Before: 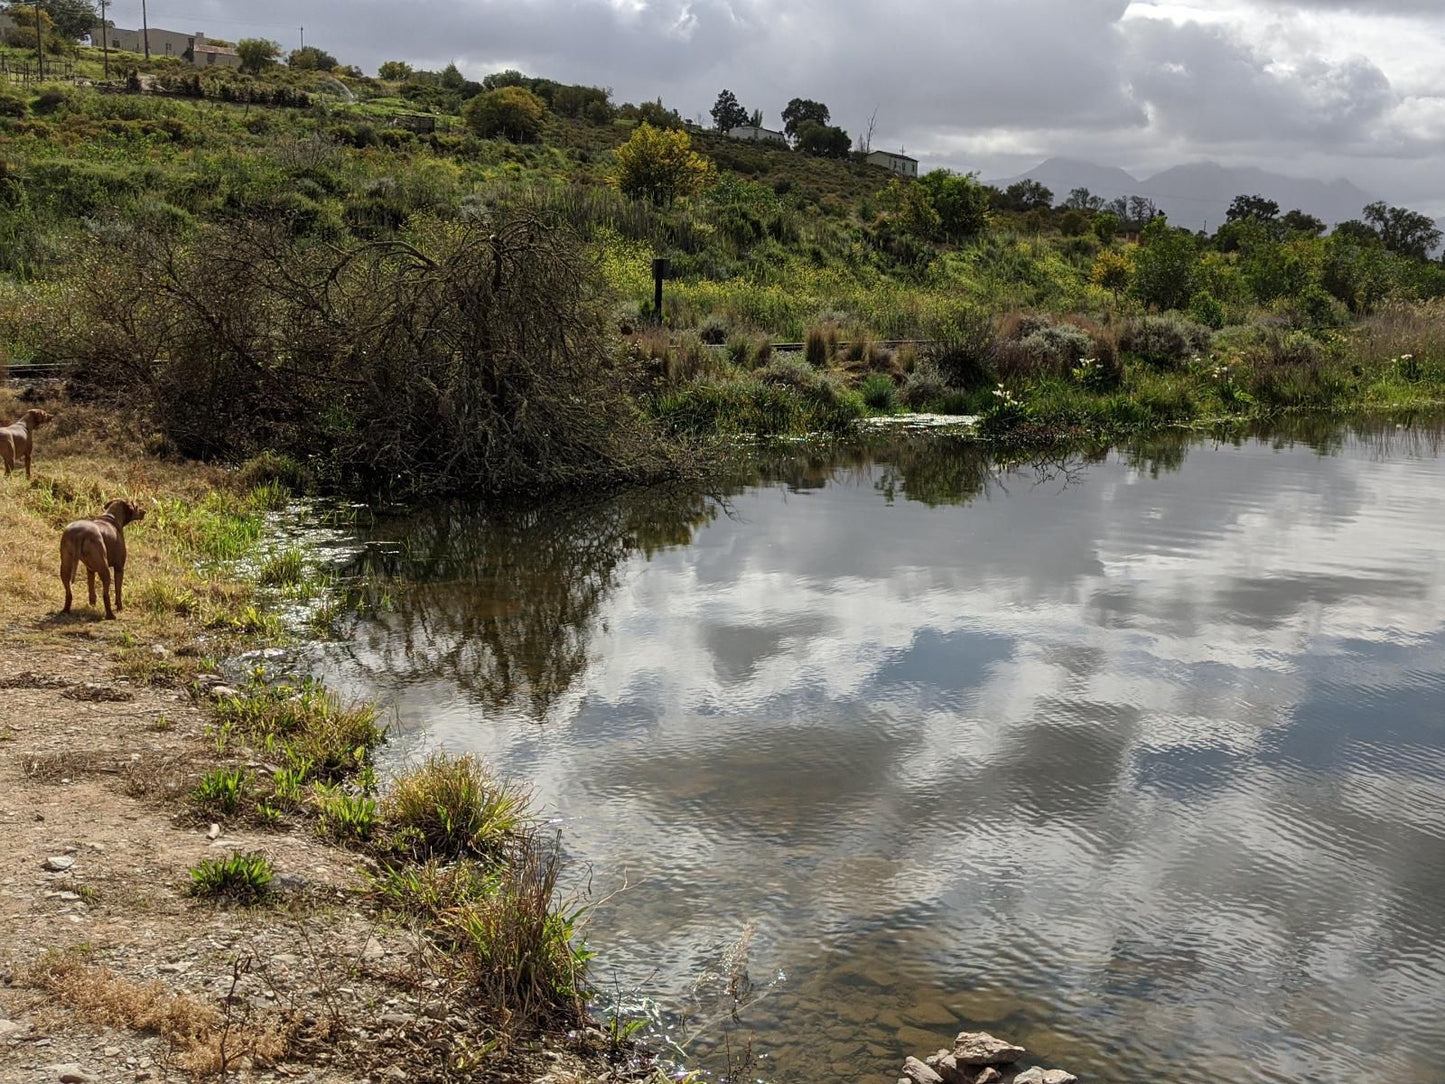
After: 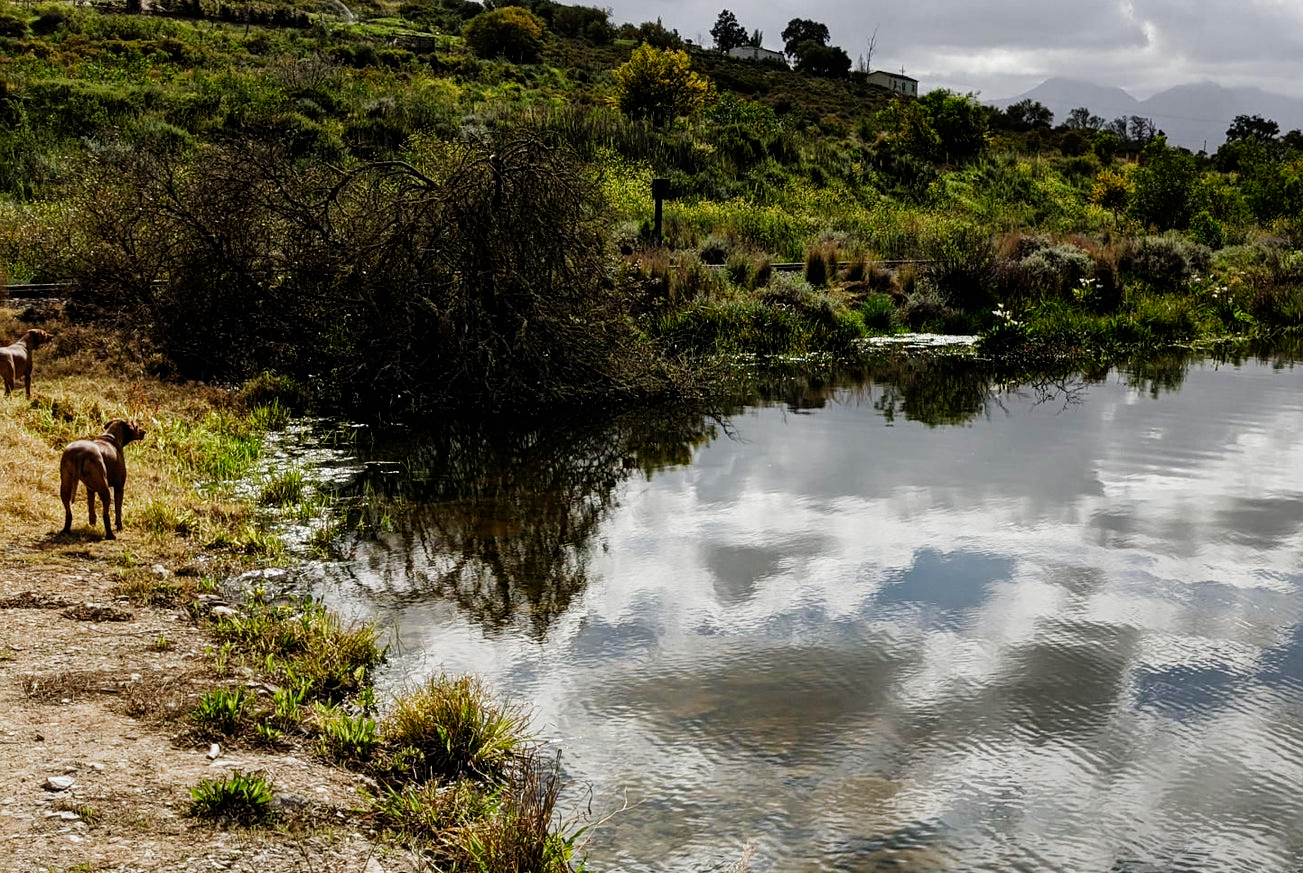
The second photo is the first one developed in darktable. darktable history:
crop: top 7.394%, right 9.768%, bottom 12.008%
filmic rgb: black relative exposure -6.41 EV, white relative exposure 2.42 EV, target white luminance 99.964%, hardness 5.3, latitude 0.805%, contrast 1.427, highlights saturation mix 3.47%, add noise in highlights 0.001, preserve chrominance no, color science v3 (2019), use custom middle-gray values true, contrast in highlights soft
exposure: compensate highlight preservation false
